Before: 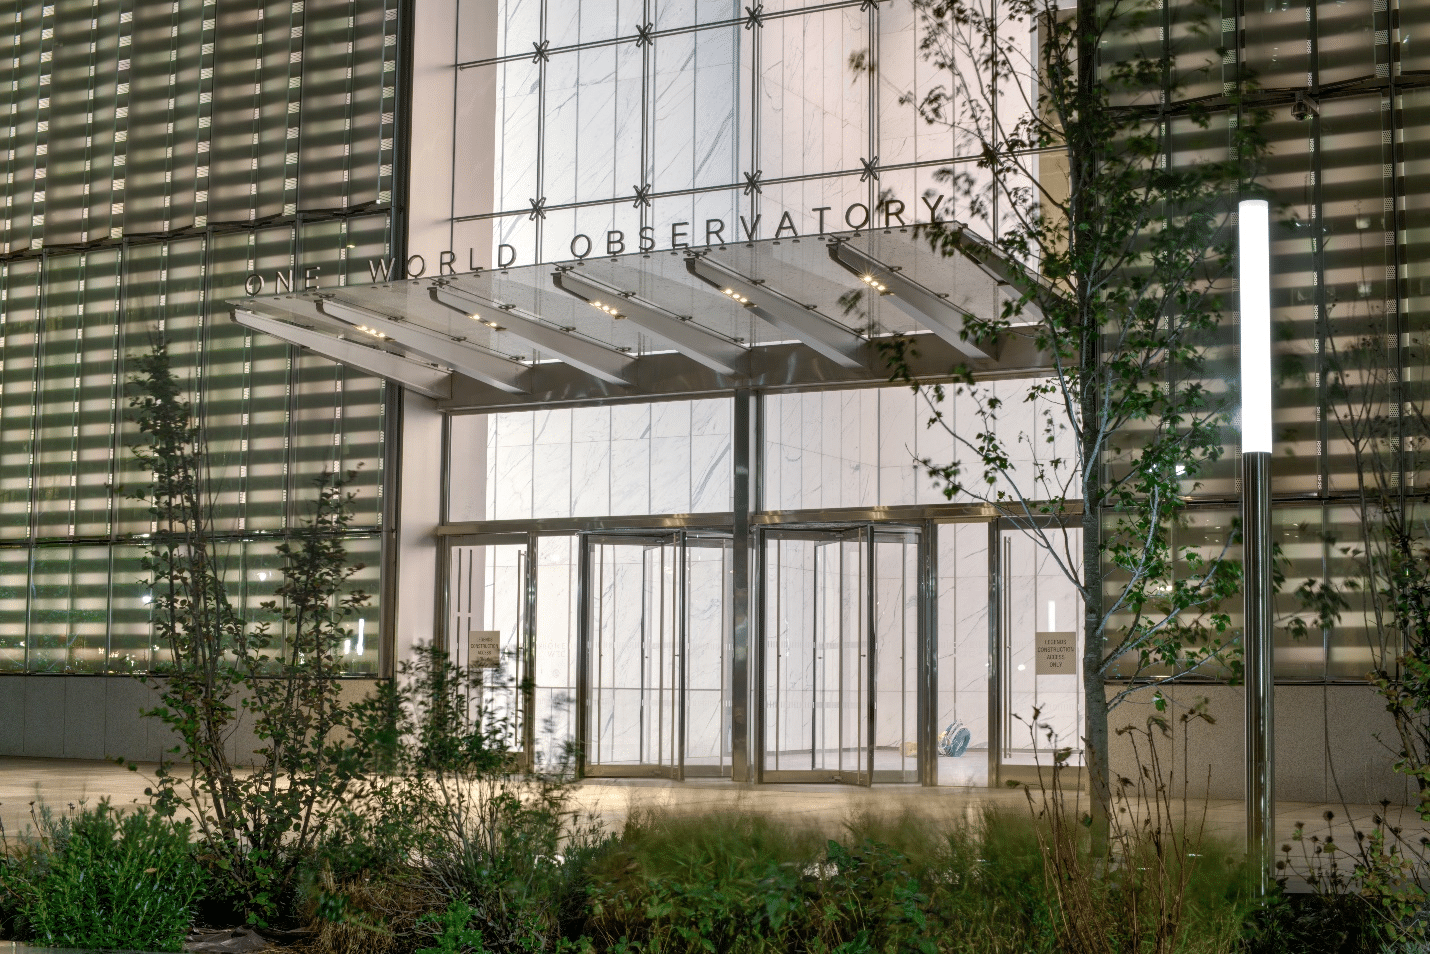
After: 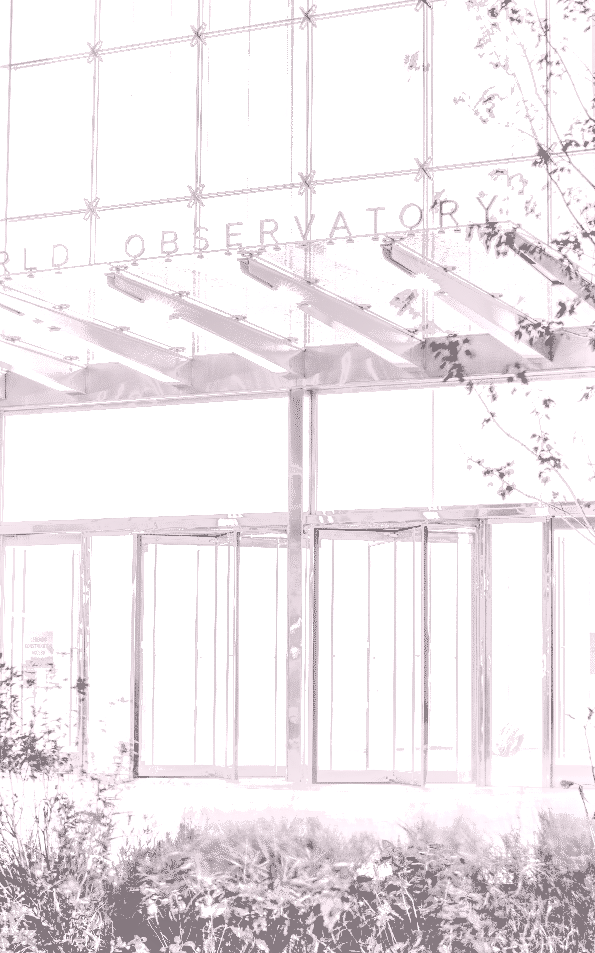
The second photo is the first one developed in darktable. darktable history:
shadows and highlights: shadows 38.43, highlights -74.54
exposure: black level correction 0, exposure 0.9 EV, compensate highlight preservation false
crop: left 31.229%, right 27.105%
colorize: hue 25.2°, saturation 83%, source mix 82%, lightness 79%, version 1
local contrast: on, module defaults
tone equalizer: on, module defaults
rgb levels: levels [[0.034, 0.472, 0.904], [0, 0.5, 1], [0, 0.5, 1]]
base curve: curves: ch0 [(0, 0) (0.688, 0.865) (1, 1)], preserve colors none
